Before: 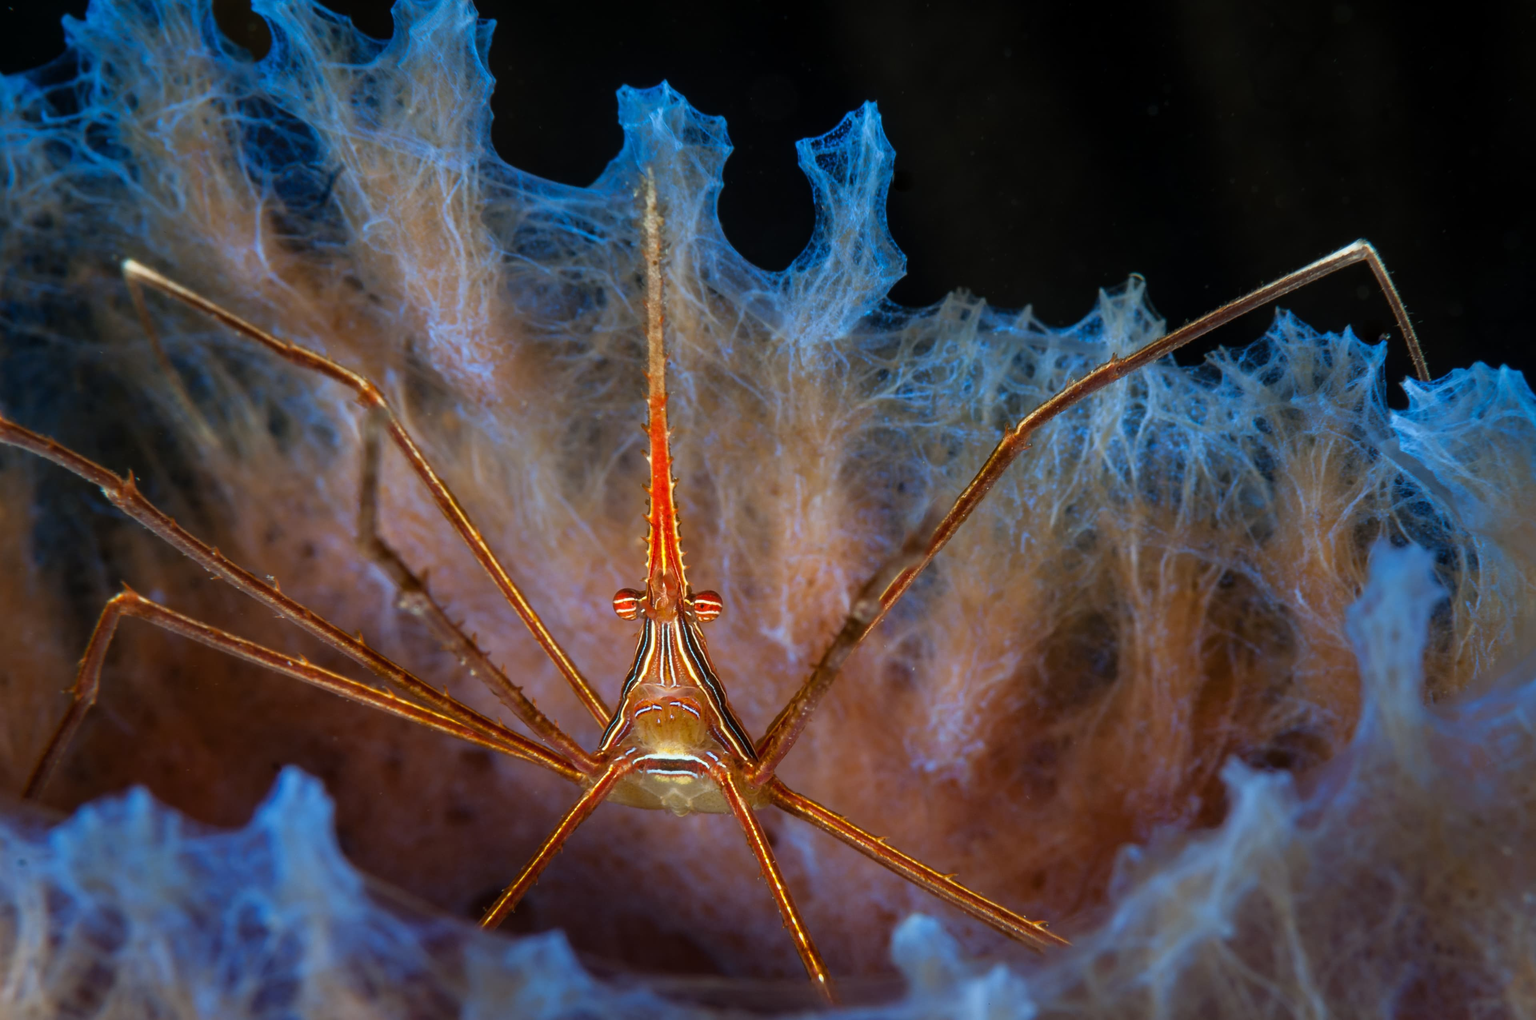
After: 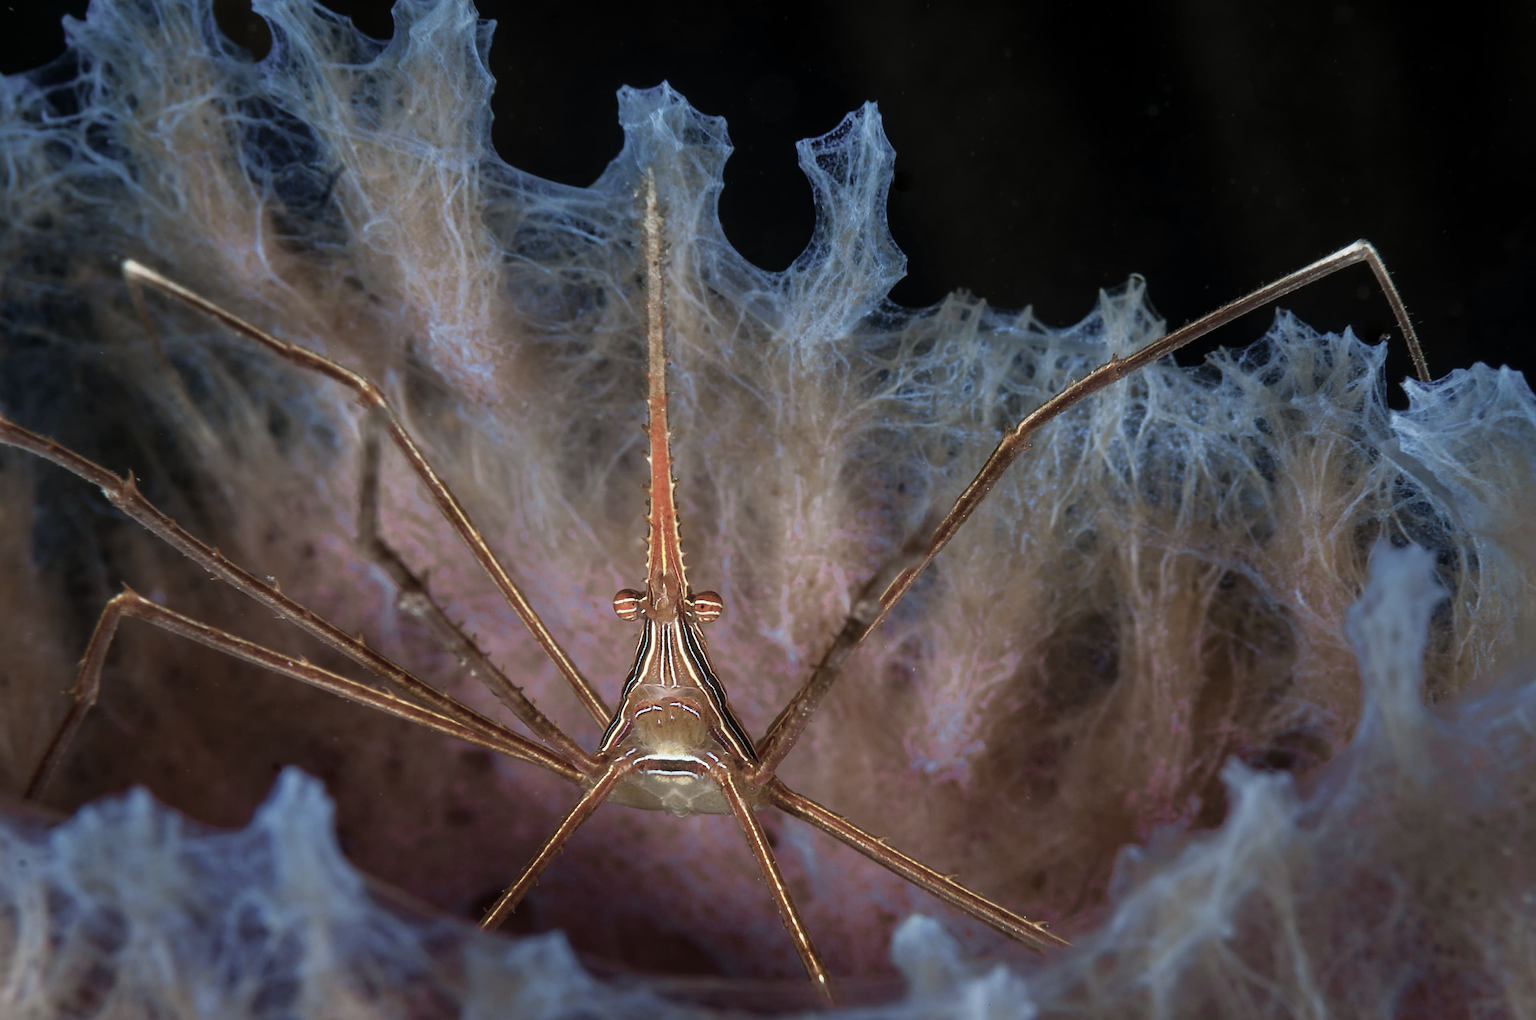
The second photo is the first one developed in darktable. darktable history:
sharpen: on, module defaults
color zones: curves: ch0 [(0, 0.6) (0.129, 0.508) (0.193, 0.483) (0.429, 0.5) (0.571, 0.5) (0.714, 0.5) (0.857, 0.5) (1, 0.6)]; ch1 [(0, 0.481) (0.112, 0.245) (0.213, 0.223) (0.429, 0.233) (0.571, 0.231) (0.683, 0.242) (0.857, 0.296) (1, 0.481)]
